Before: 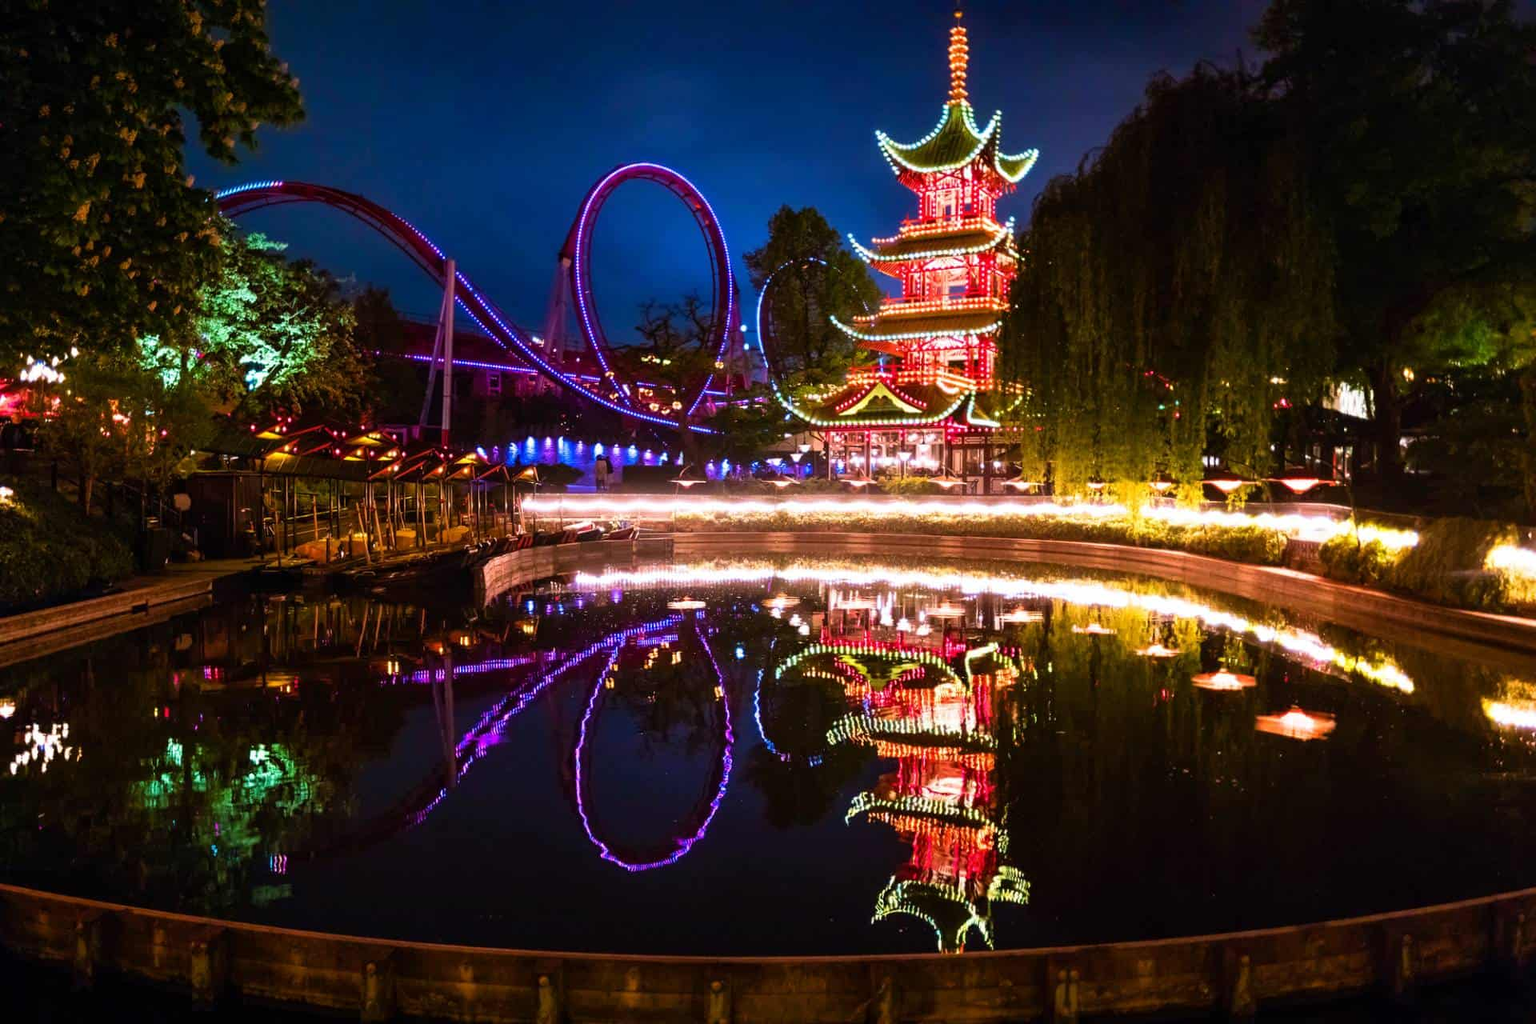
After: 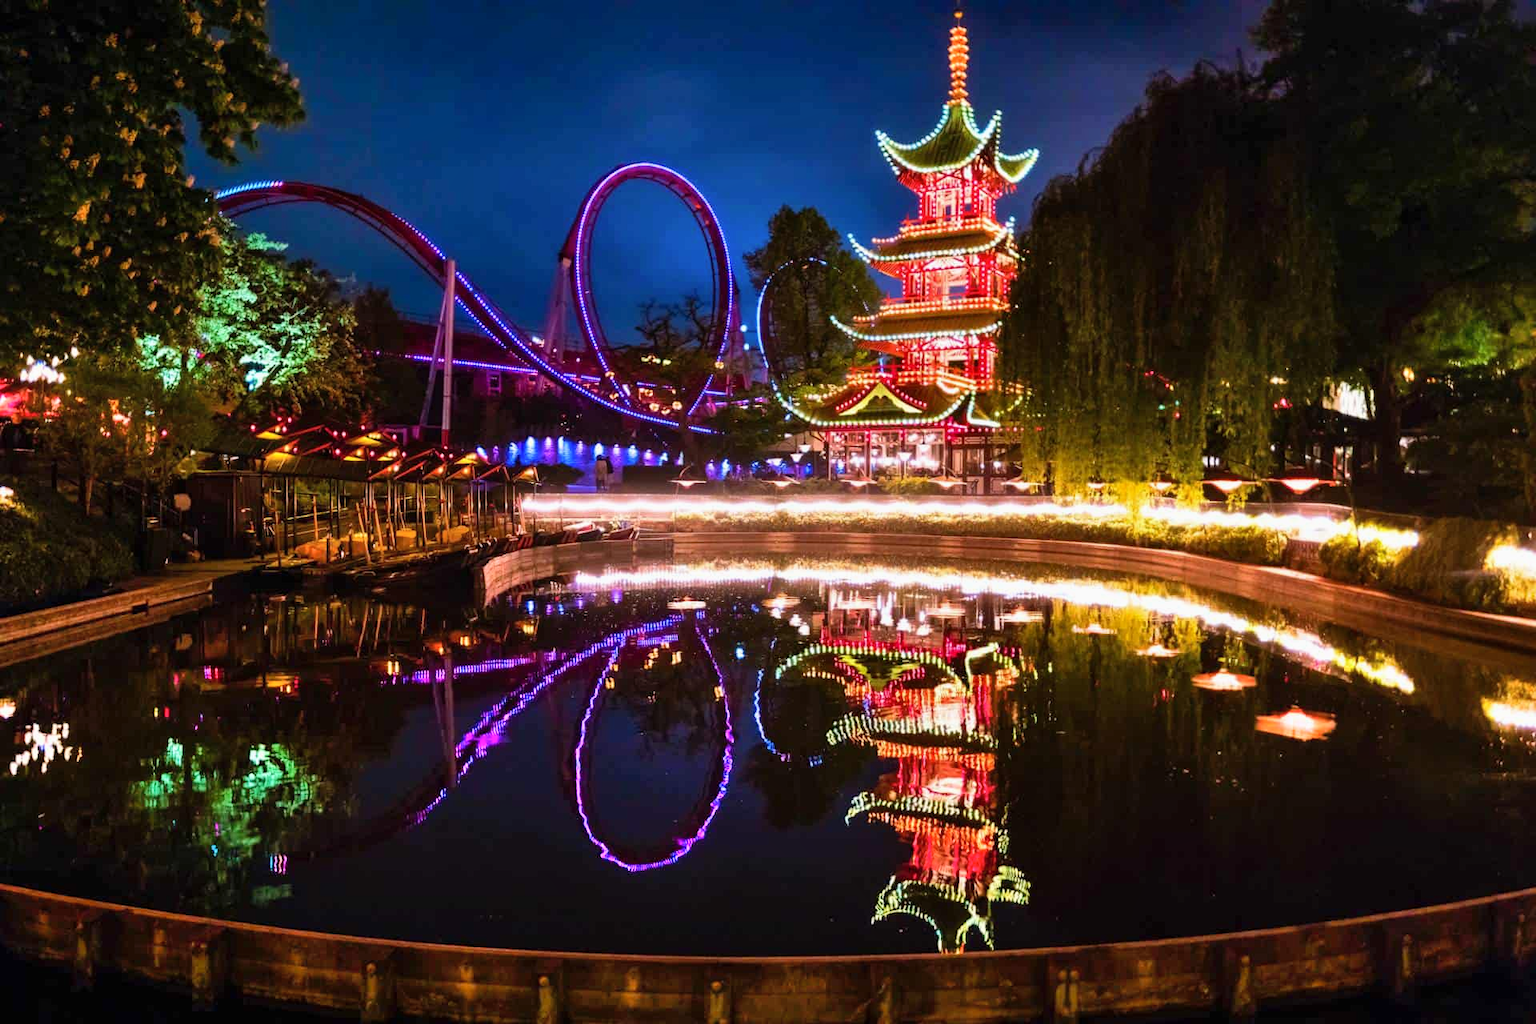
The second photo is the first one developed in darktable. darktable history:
shadows and highlights: shadows 43.41, white point adjustment -1.48, soften with gaussian
